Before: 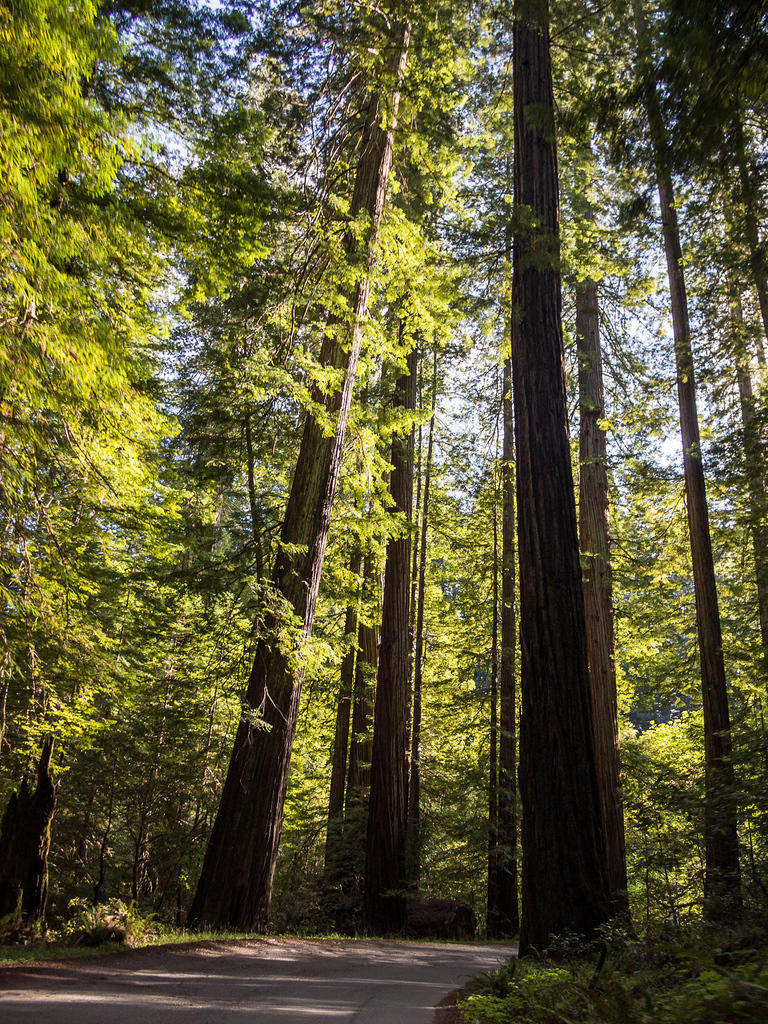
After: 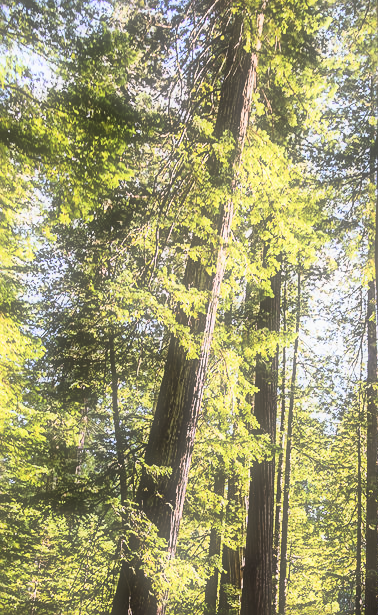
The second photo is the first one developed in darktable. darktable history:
base curve: curves: ch0 [(0, 0) (0.028, 0.03) (0.121, 0.232) (0.46, 0.748) (0.859, 0.968) (1, 1)]
crop: left 17.835%, top 7.675%, right 32.881%, bottom 32.213%
sharpen: radius 2.167, amount 0.381, threshold 0
soften: size 60.24%, saturation 65.46%, brightness 0.506 EV, mix 25.7%
